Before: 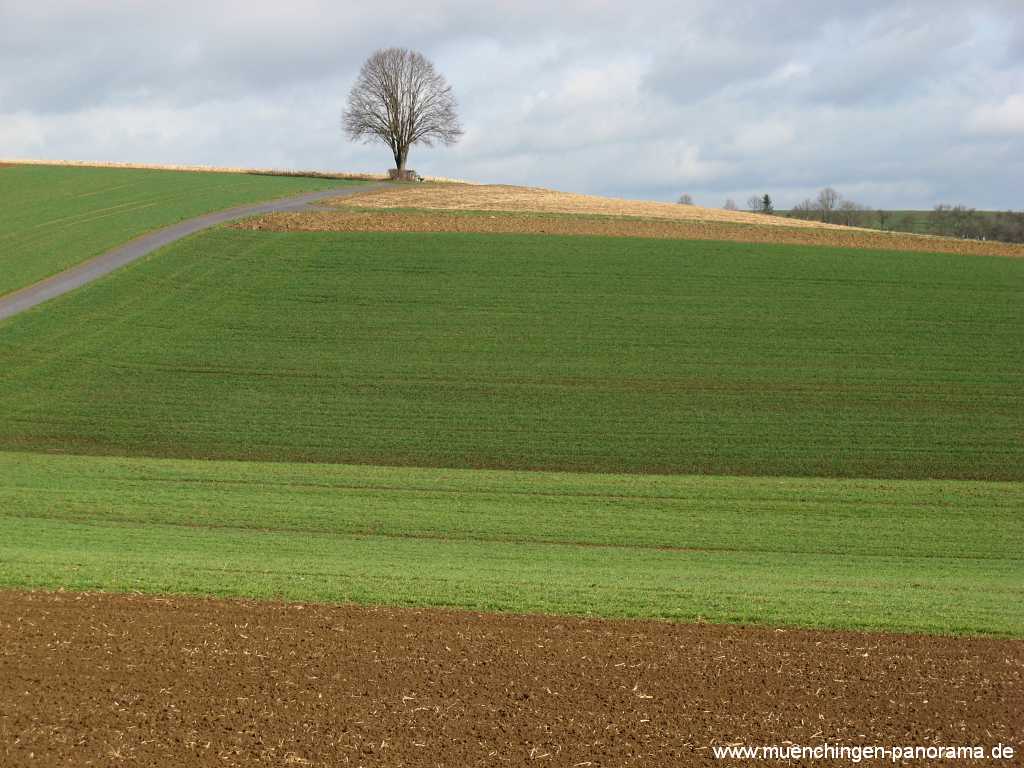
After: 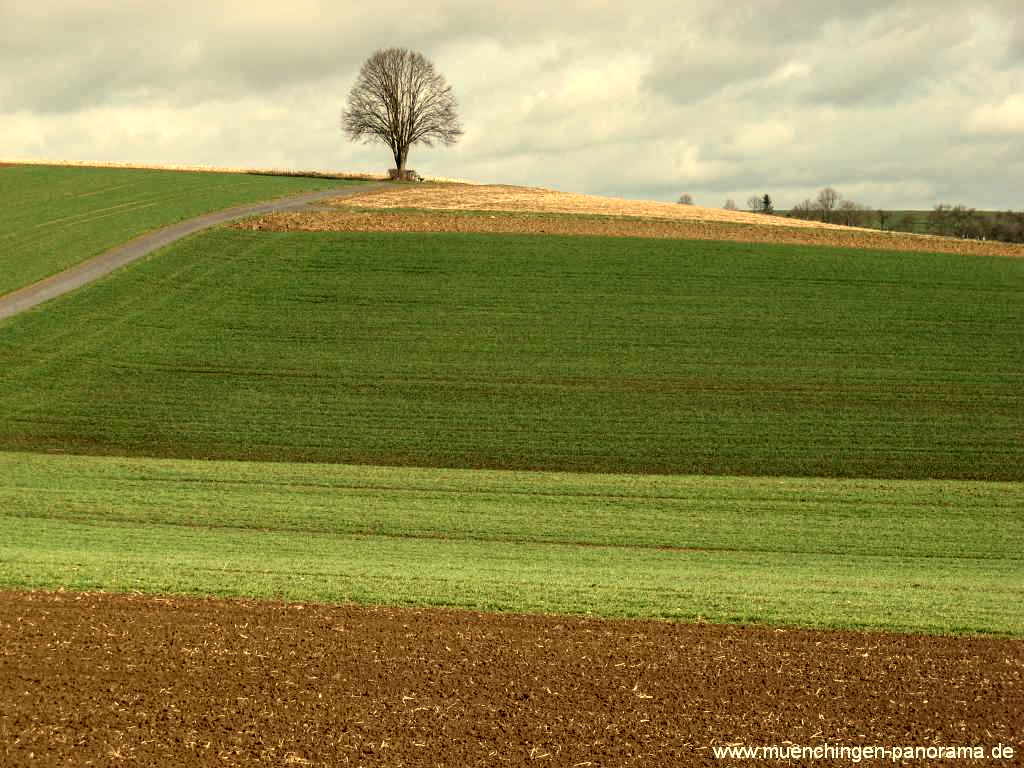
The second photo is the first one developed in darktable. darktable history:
white balance: red 1.08, blue 0.791
local contrast: highlights 60%, shadows 60%, detail 160%
contrast brightness saturation: contrast 0.08, saturation 0.02
